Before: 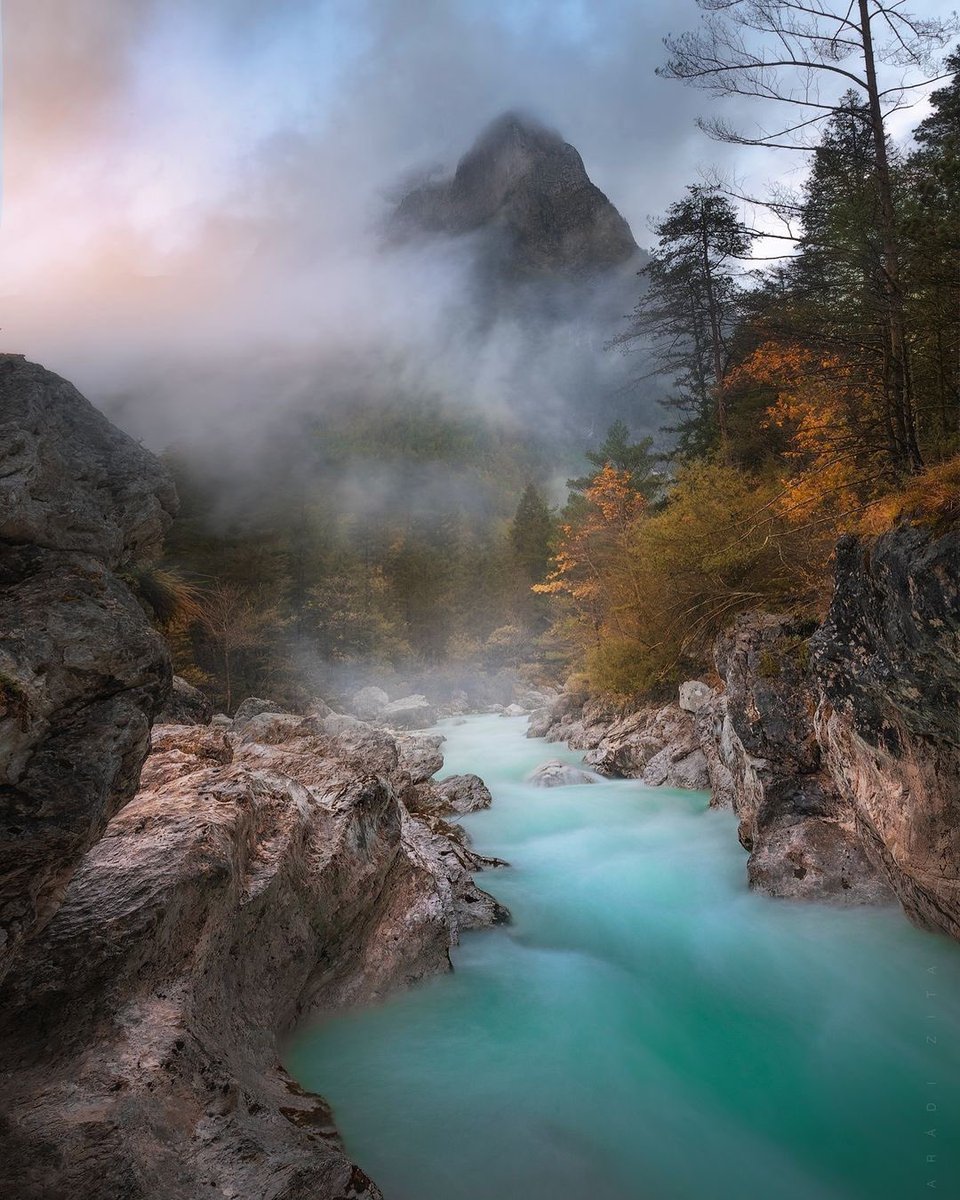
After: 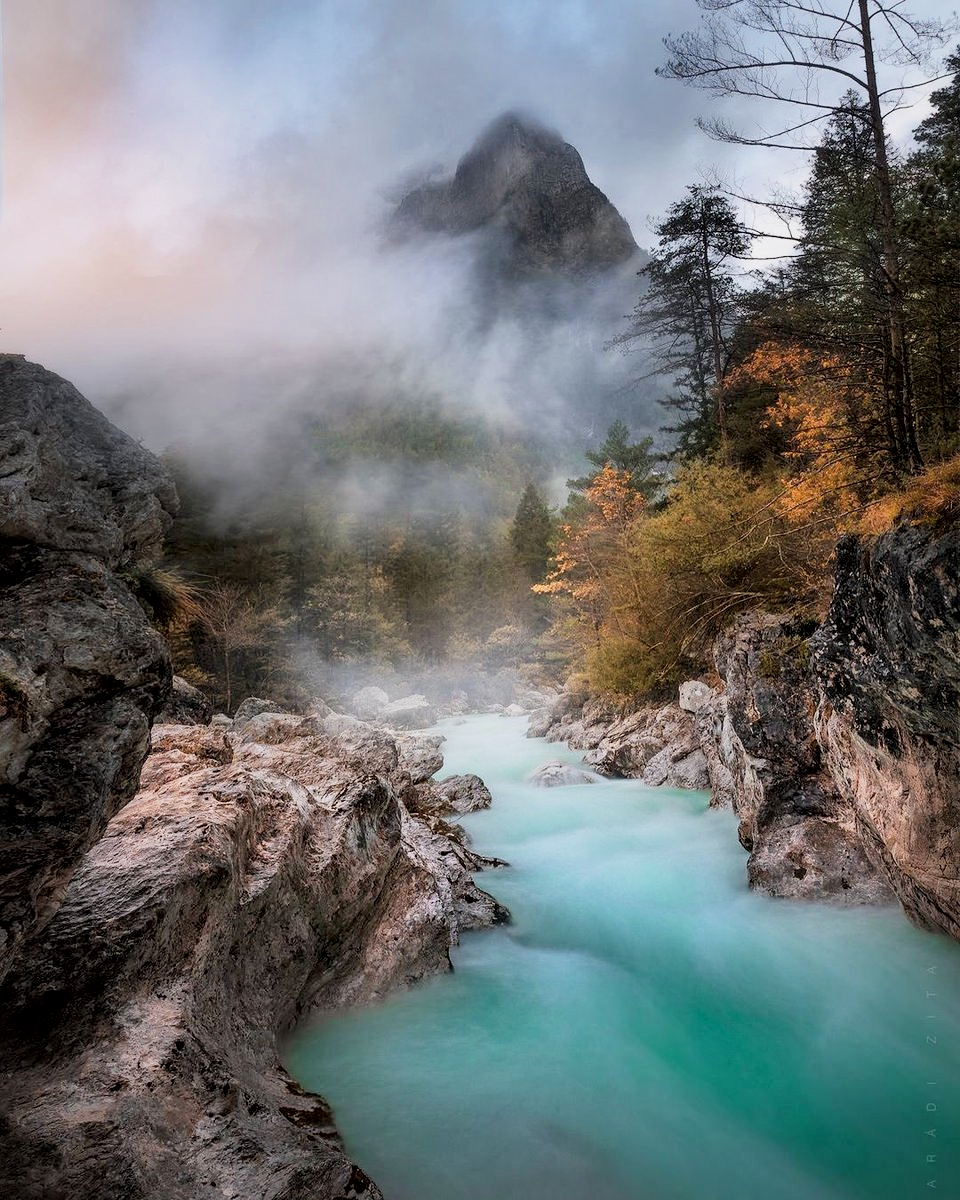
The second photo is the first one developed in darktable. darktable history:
filmic rgb: black relative exposure -7.65 EV, white relative exposure 4.56 EV, hardness 3.61
local contrast: mode bilateral grid, contrast 25, coarseness 60, detail 151%, midtone range 0.2
exposure: black level correction 0.001, exposure 0.5 EV, compensate exposure bias true, compensate highlight preservation false
